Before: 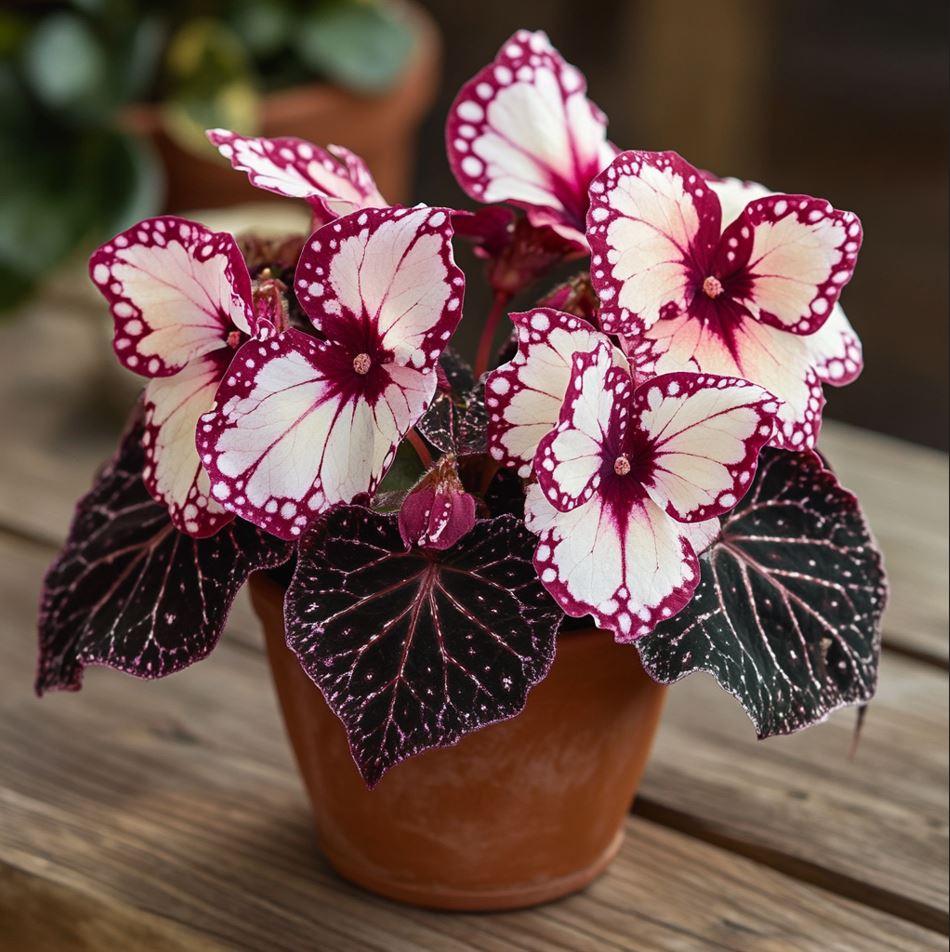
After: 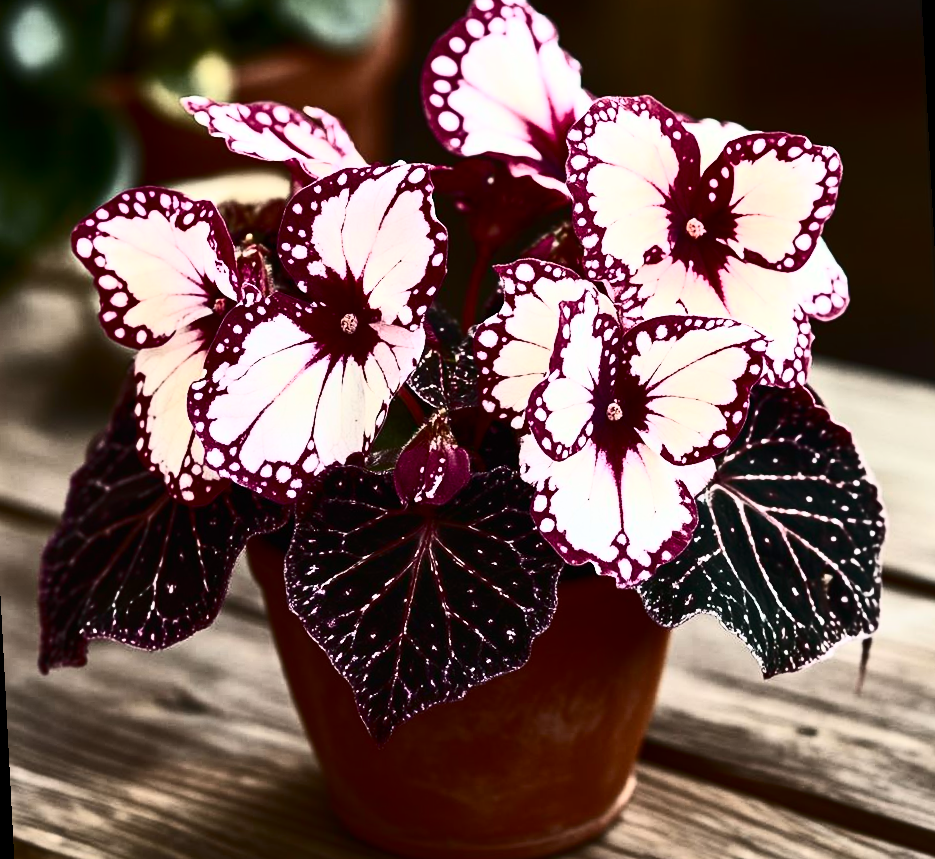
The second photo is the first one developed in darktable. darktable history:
contrast brightness saturation: contrast 0.93, brightness 0.2
rotate and perspective: rotation -3°, crop left 0.031, crop right 0.968, crop top 0.07, crop bottom 0.93
tone equalizer: on, module defaults
